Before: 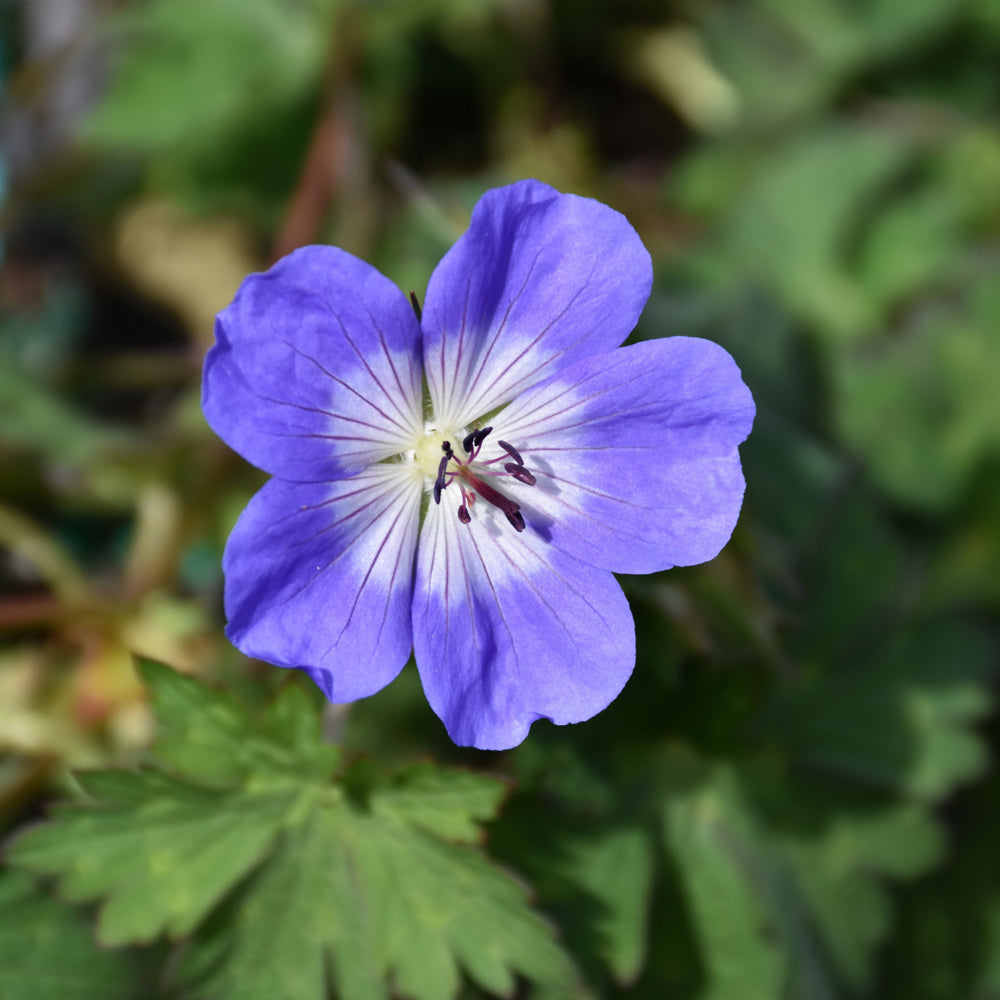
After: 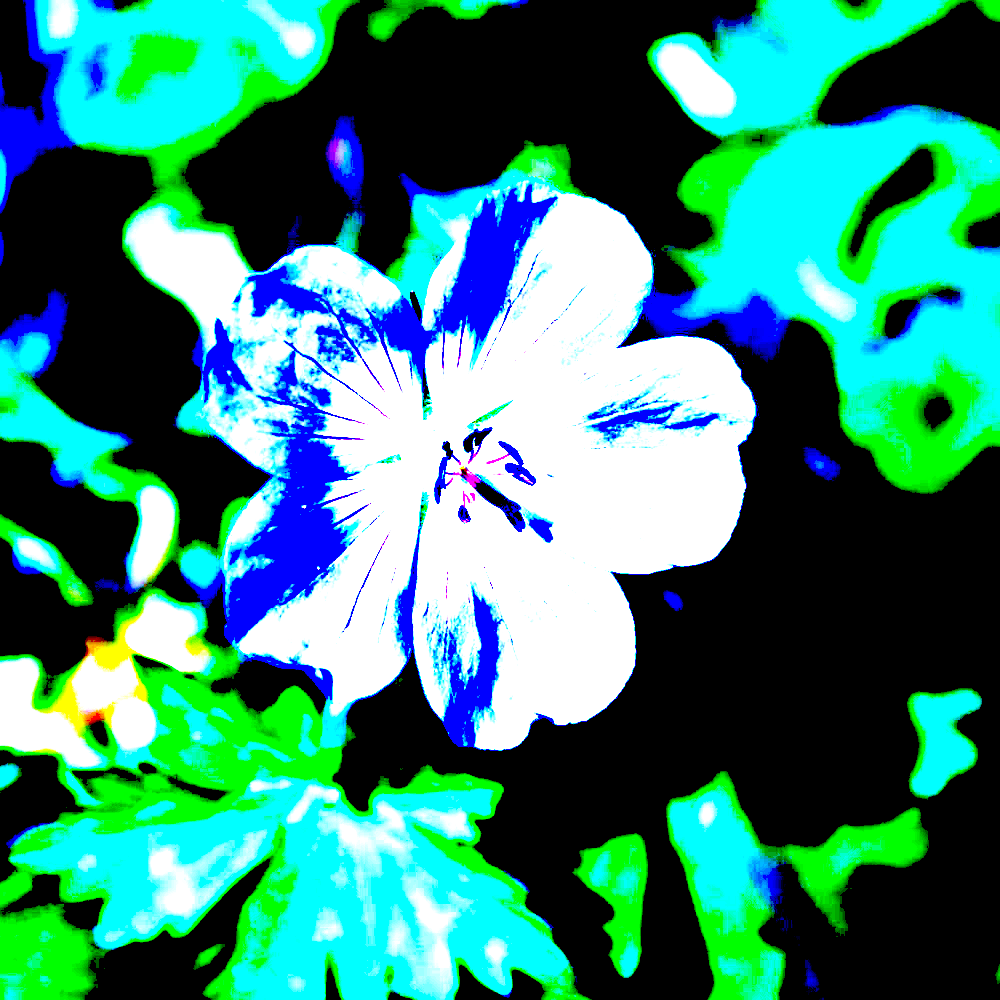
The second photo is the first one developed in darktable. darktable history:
white balance: red 0.766, blue 1.537
exposure: black level correction 0.1, exposure 3 EV, compensate highlight preservation false
